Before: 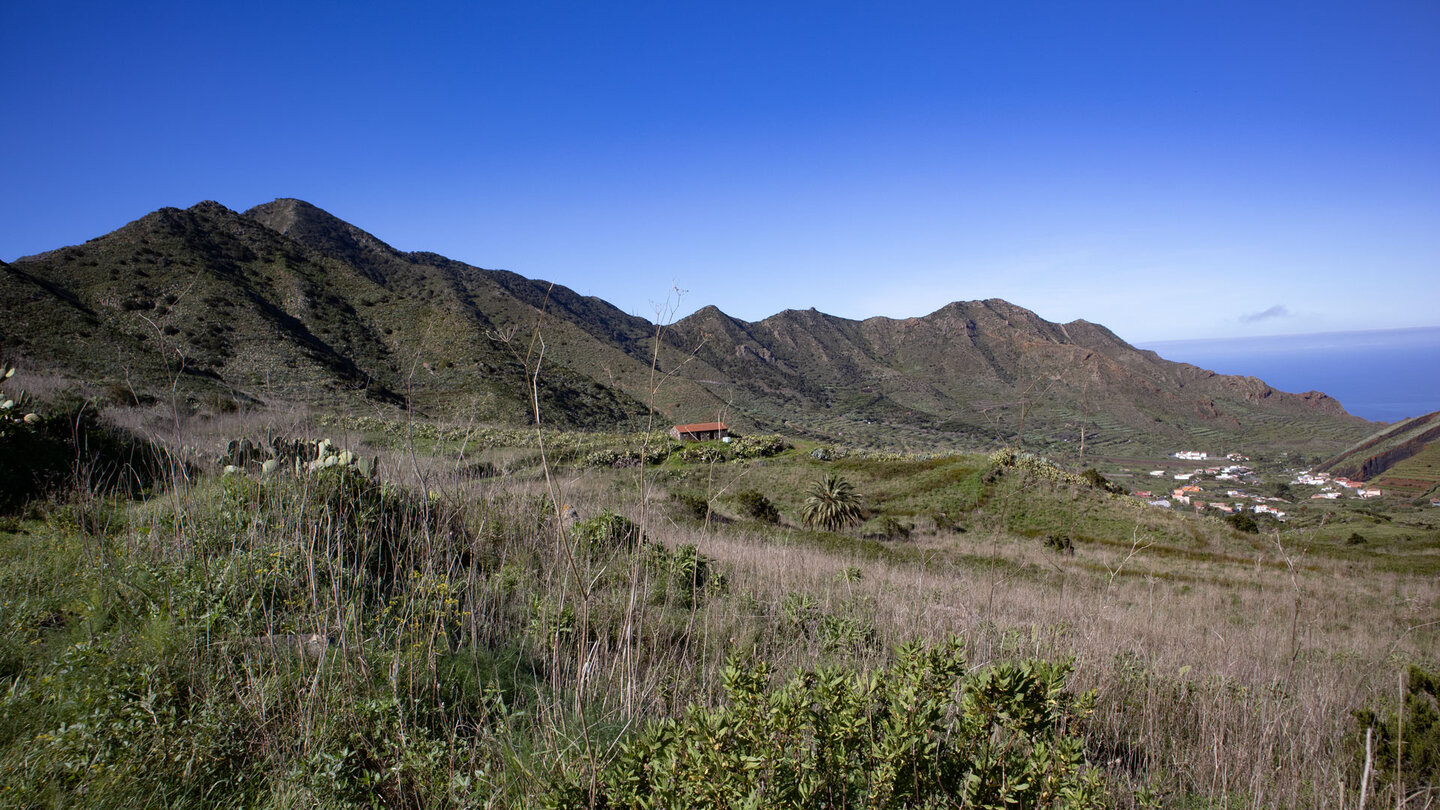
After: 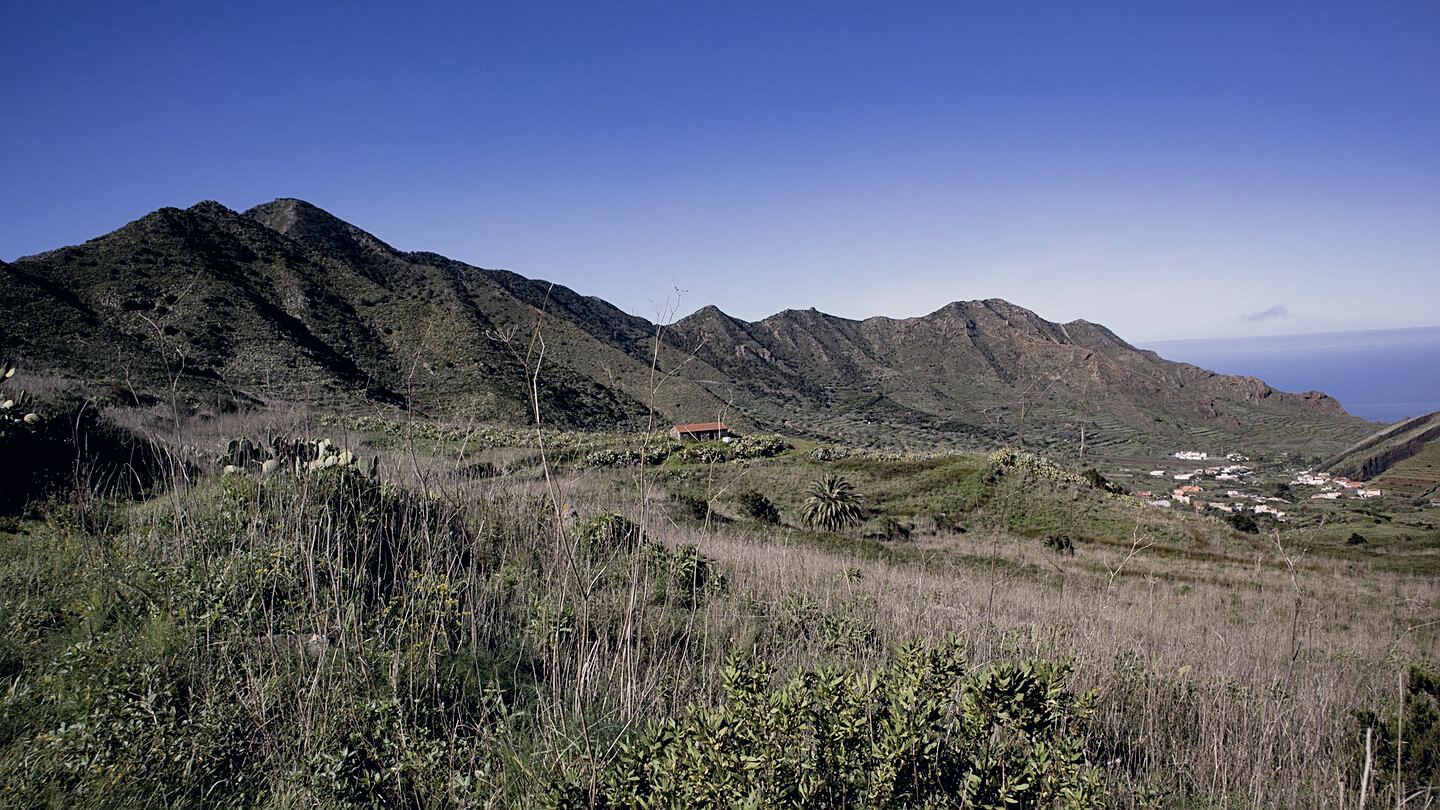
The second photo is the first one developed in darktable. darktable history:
filmic rgb: middle gray luminance 9.38%, black relative exposure -10.61 EV, white relative exposure 3.44 EV, target black luminance 0%, hardness 5.99, latitude 59.66%, contrast 1.086, highlights saturation mix 3.81%, shadows ↔ highlights balance 29.53%
sharpen: amount 0.49
color correction: highlights a* 2.85, highlights b* 5.02, shadows a* -1.73, shadows b* -4.95, saturation 0.773
